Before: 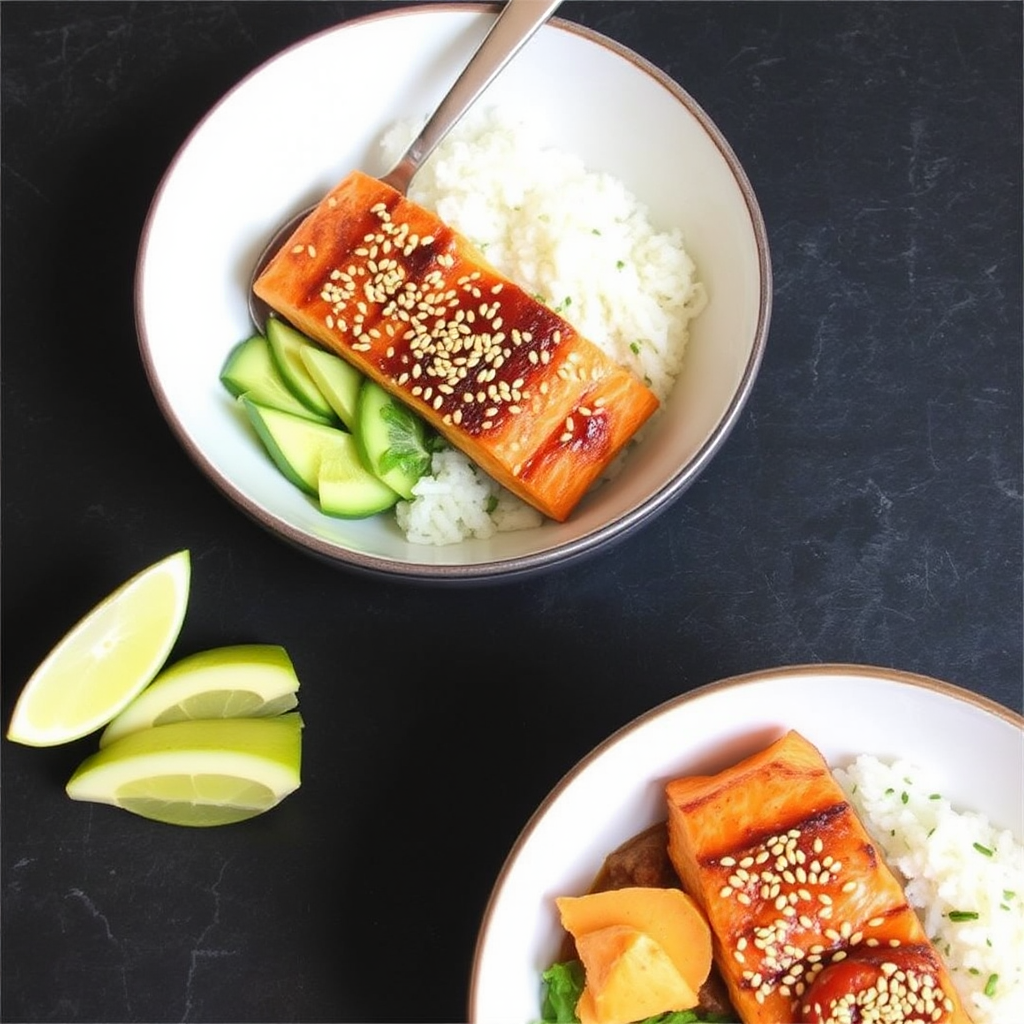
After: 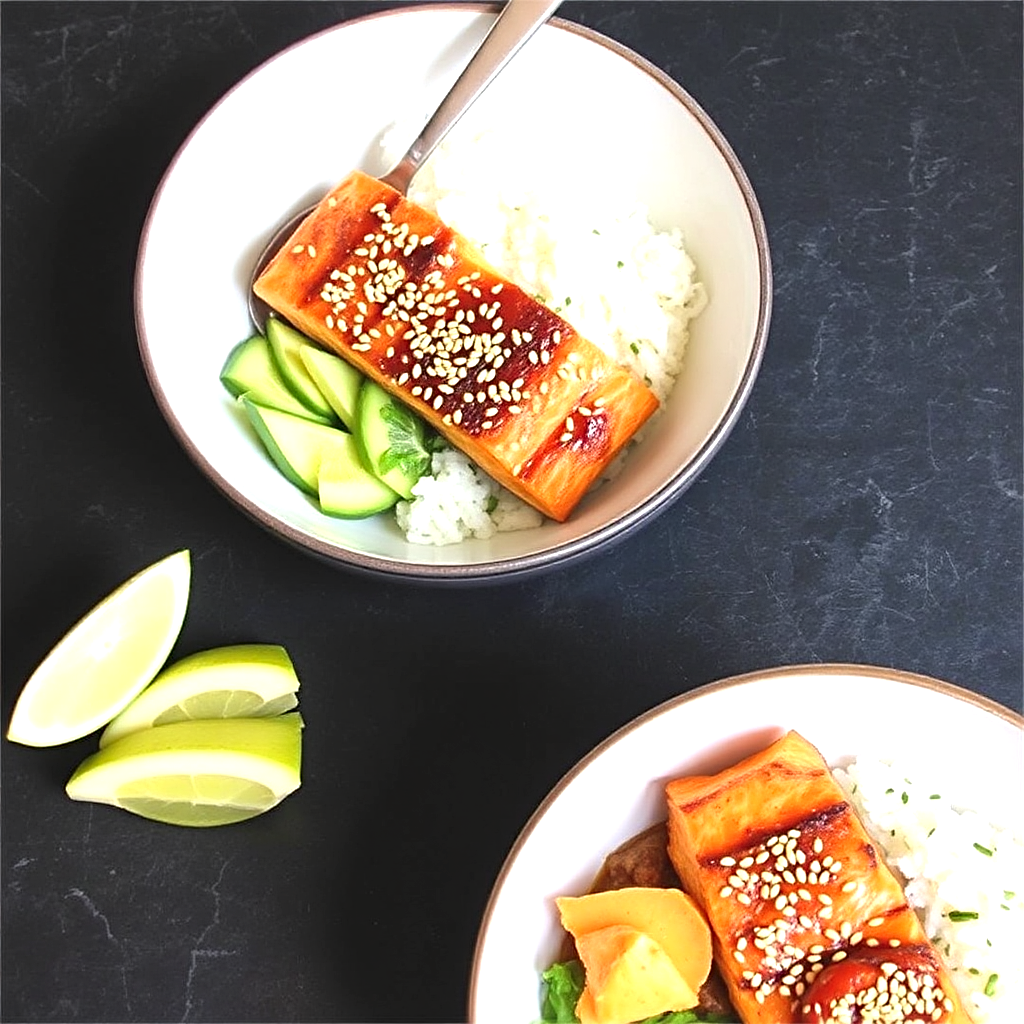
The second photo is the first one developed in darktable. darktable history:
sharpen: radius 3.119
local contrast: mode bilateral grid, contrast 20, coarseness 50, detail 120%, midtone range 0.2
exposure: black level correction -0.002, exposure 0.54 EV, compensate highlight preservation false
